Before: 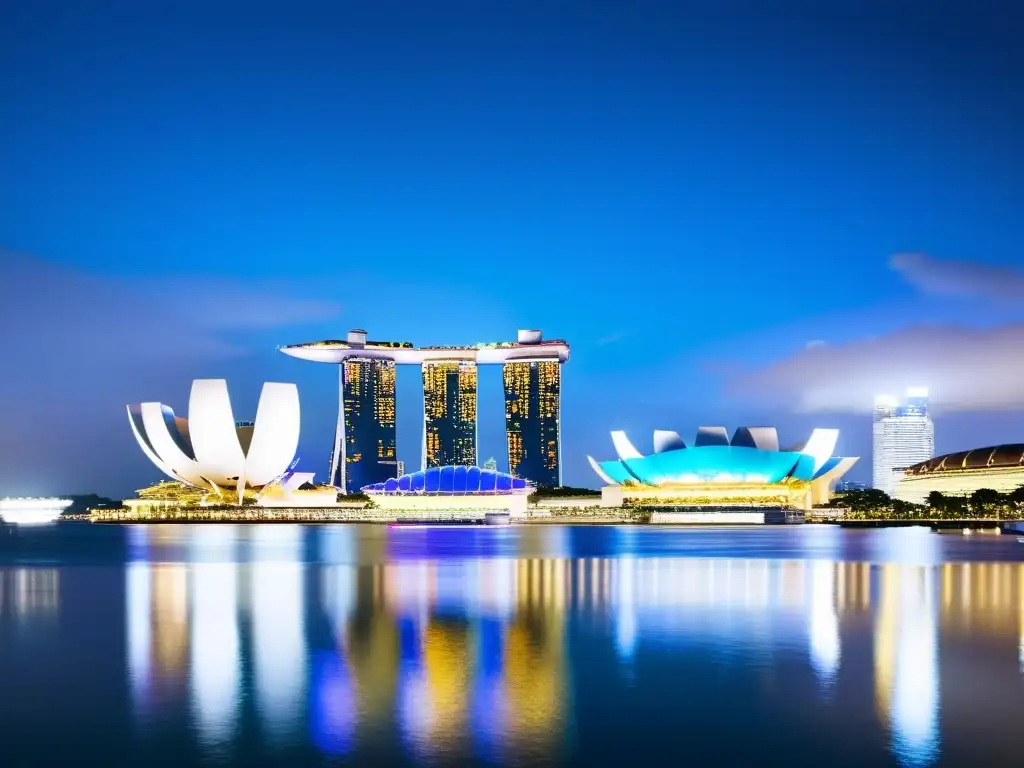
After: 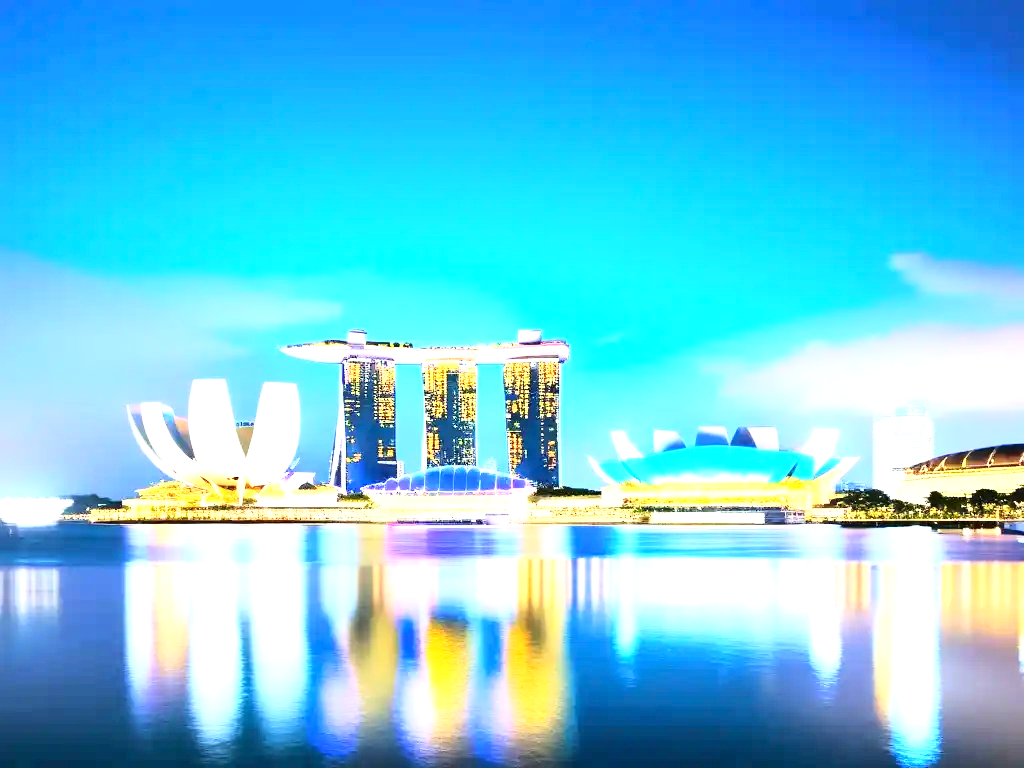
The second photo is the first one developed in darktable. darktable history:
base curve: curves: ch0 [(0, 0) (0.028, 0.03) (0.121, 0.232) (0.46, 0.748) (0.859, 0.968) (1, 1)]
exposure: exposure 1.5 EV, compensate highlight preservation false
